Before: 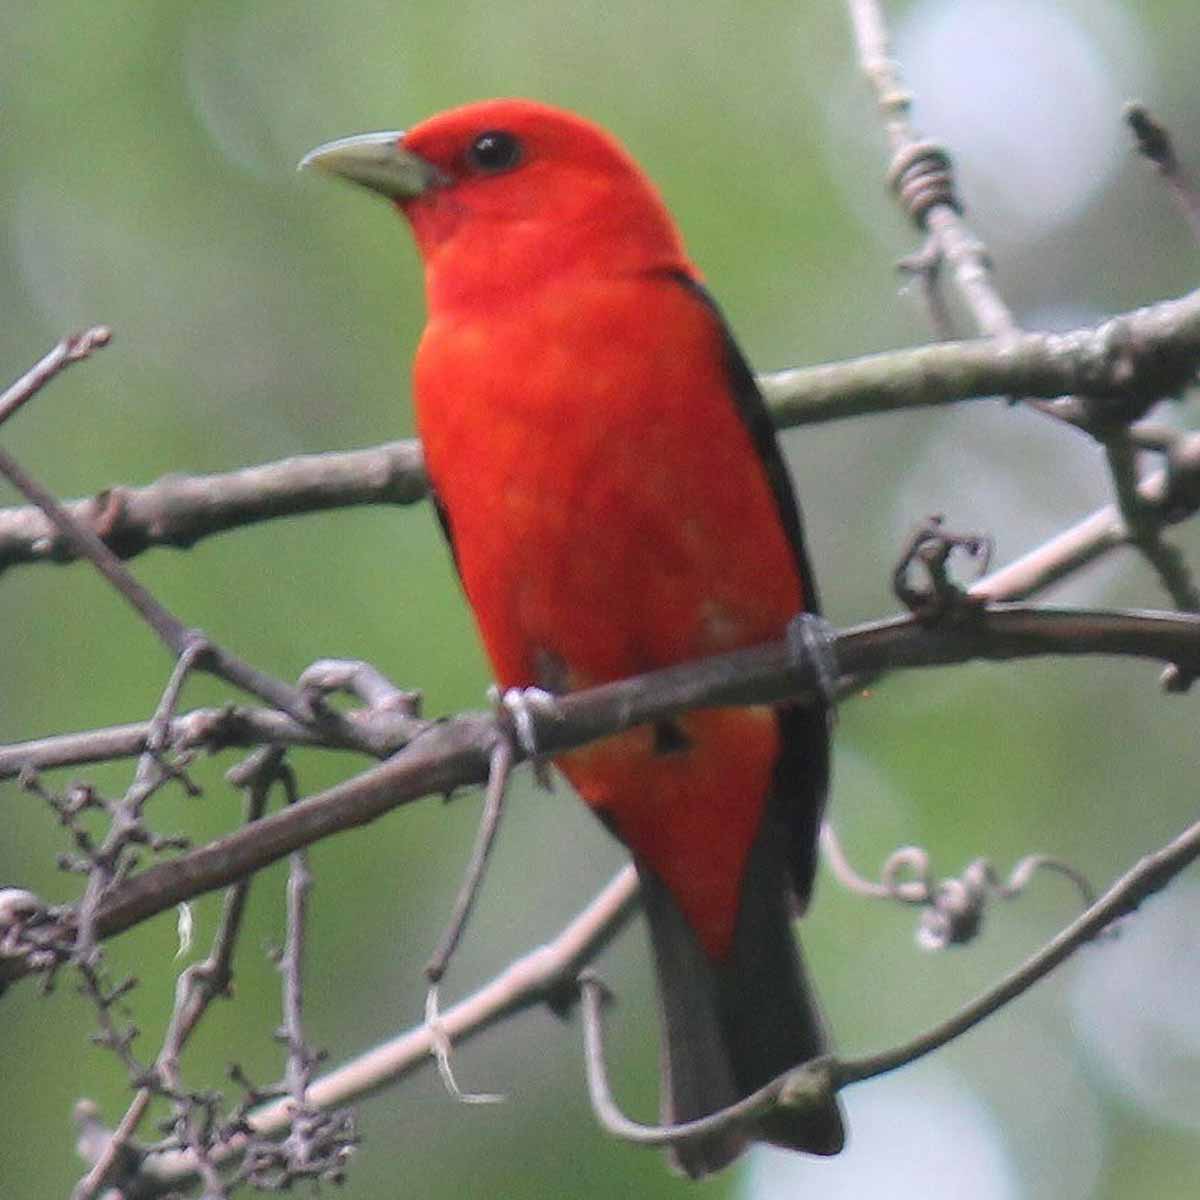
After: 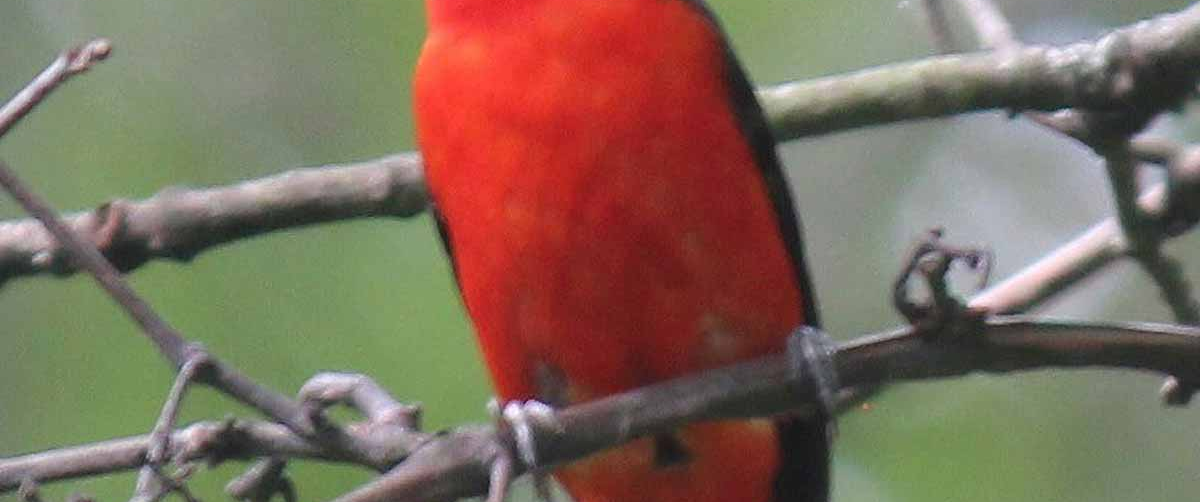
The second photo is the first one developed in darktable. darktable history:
crop and rotate: top 23.982%, bottom 34.146%
